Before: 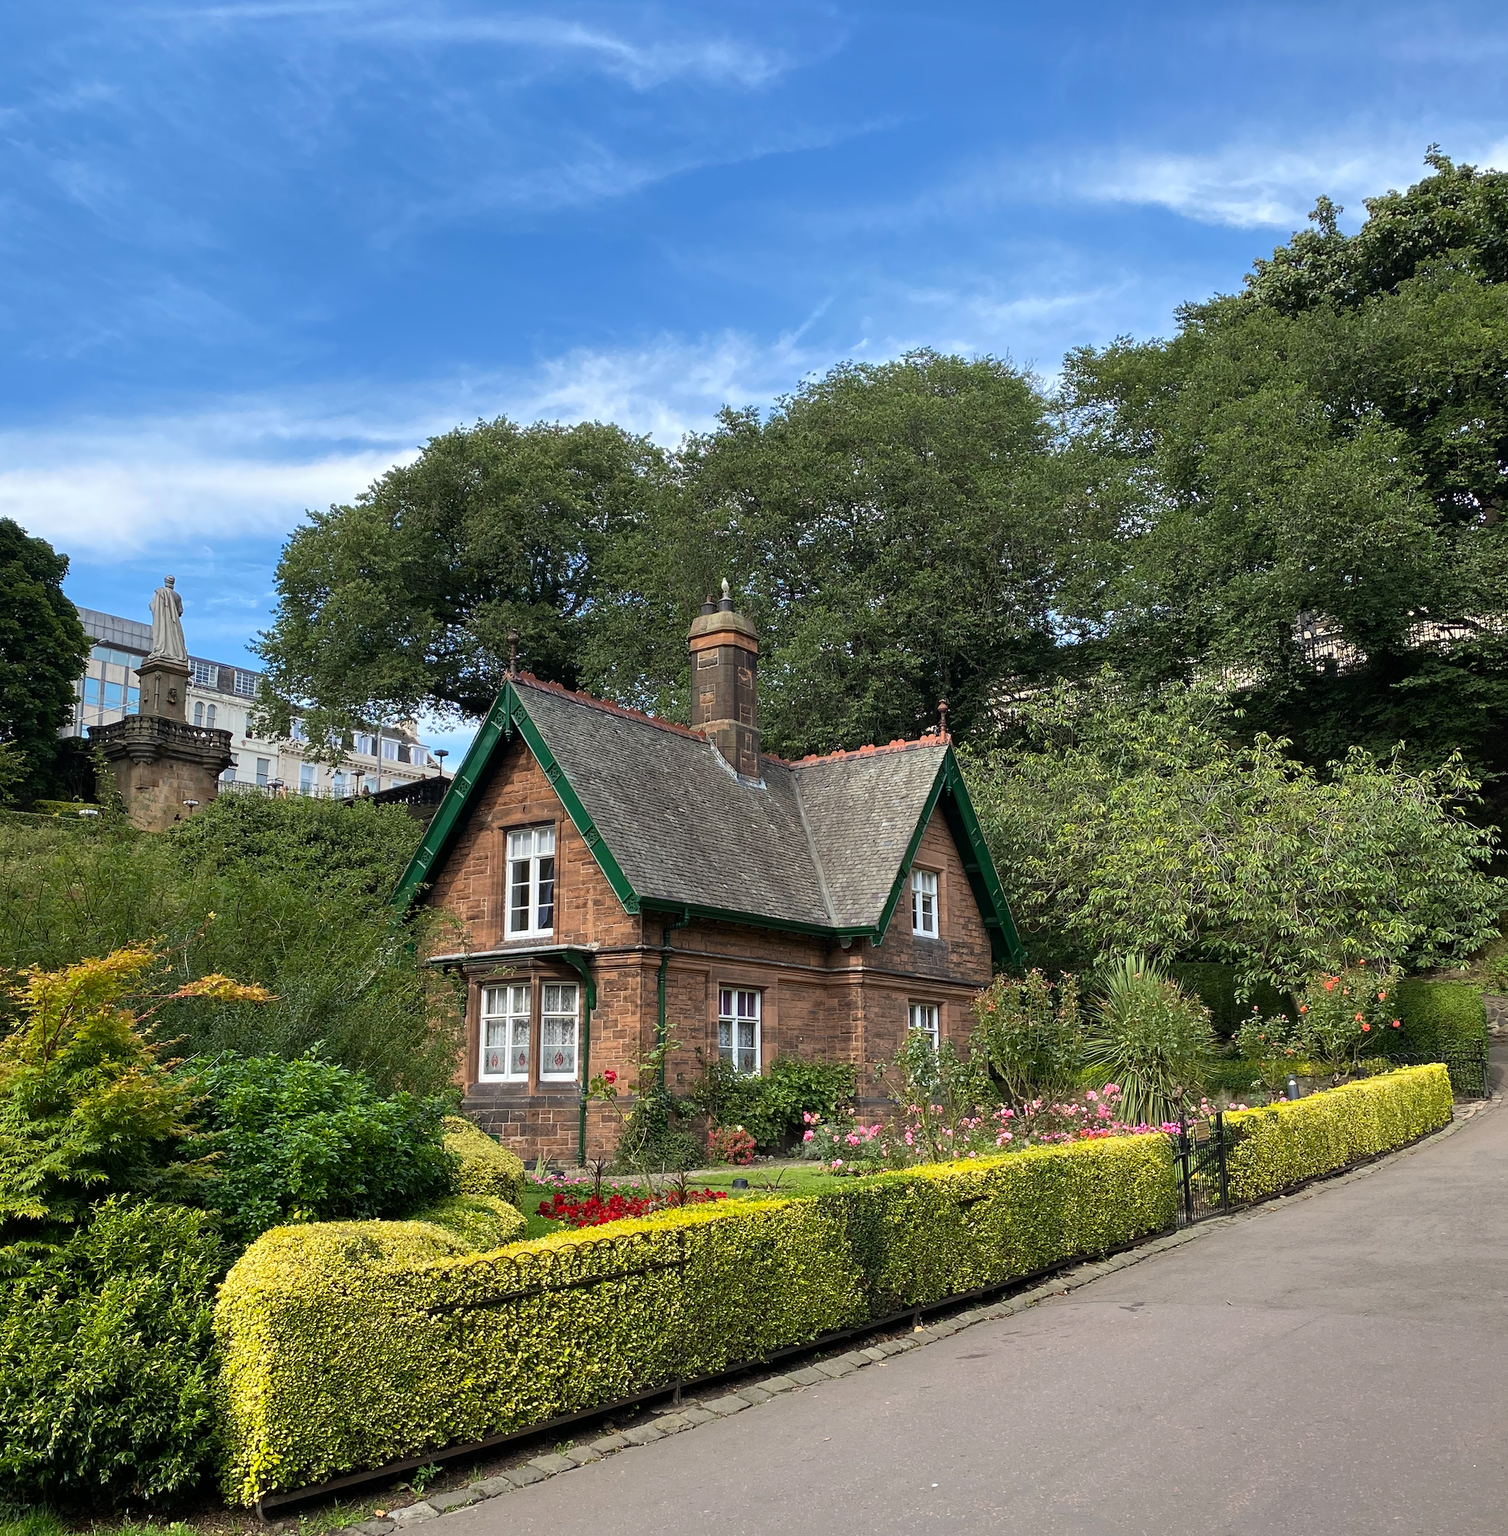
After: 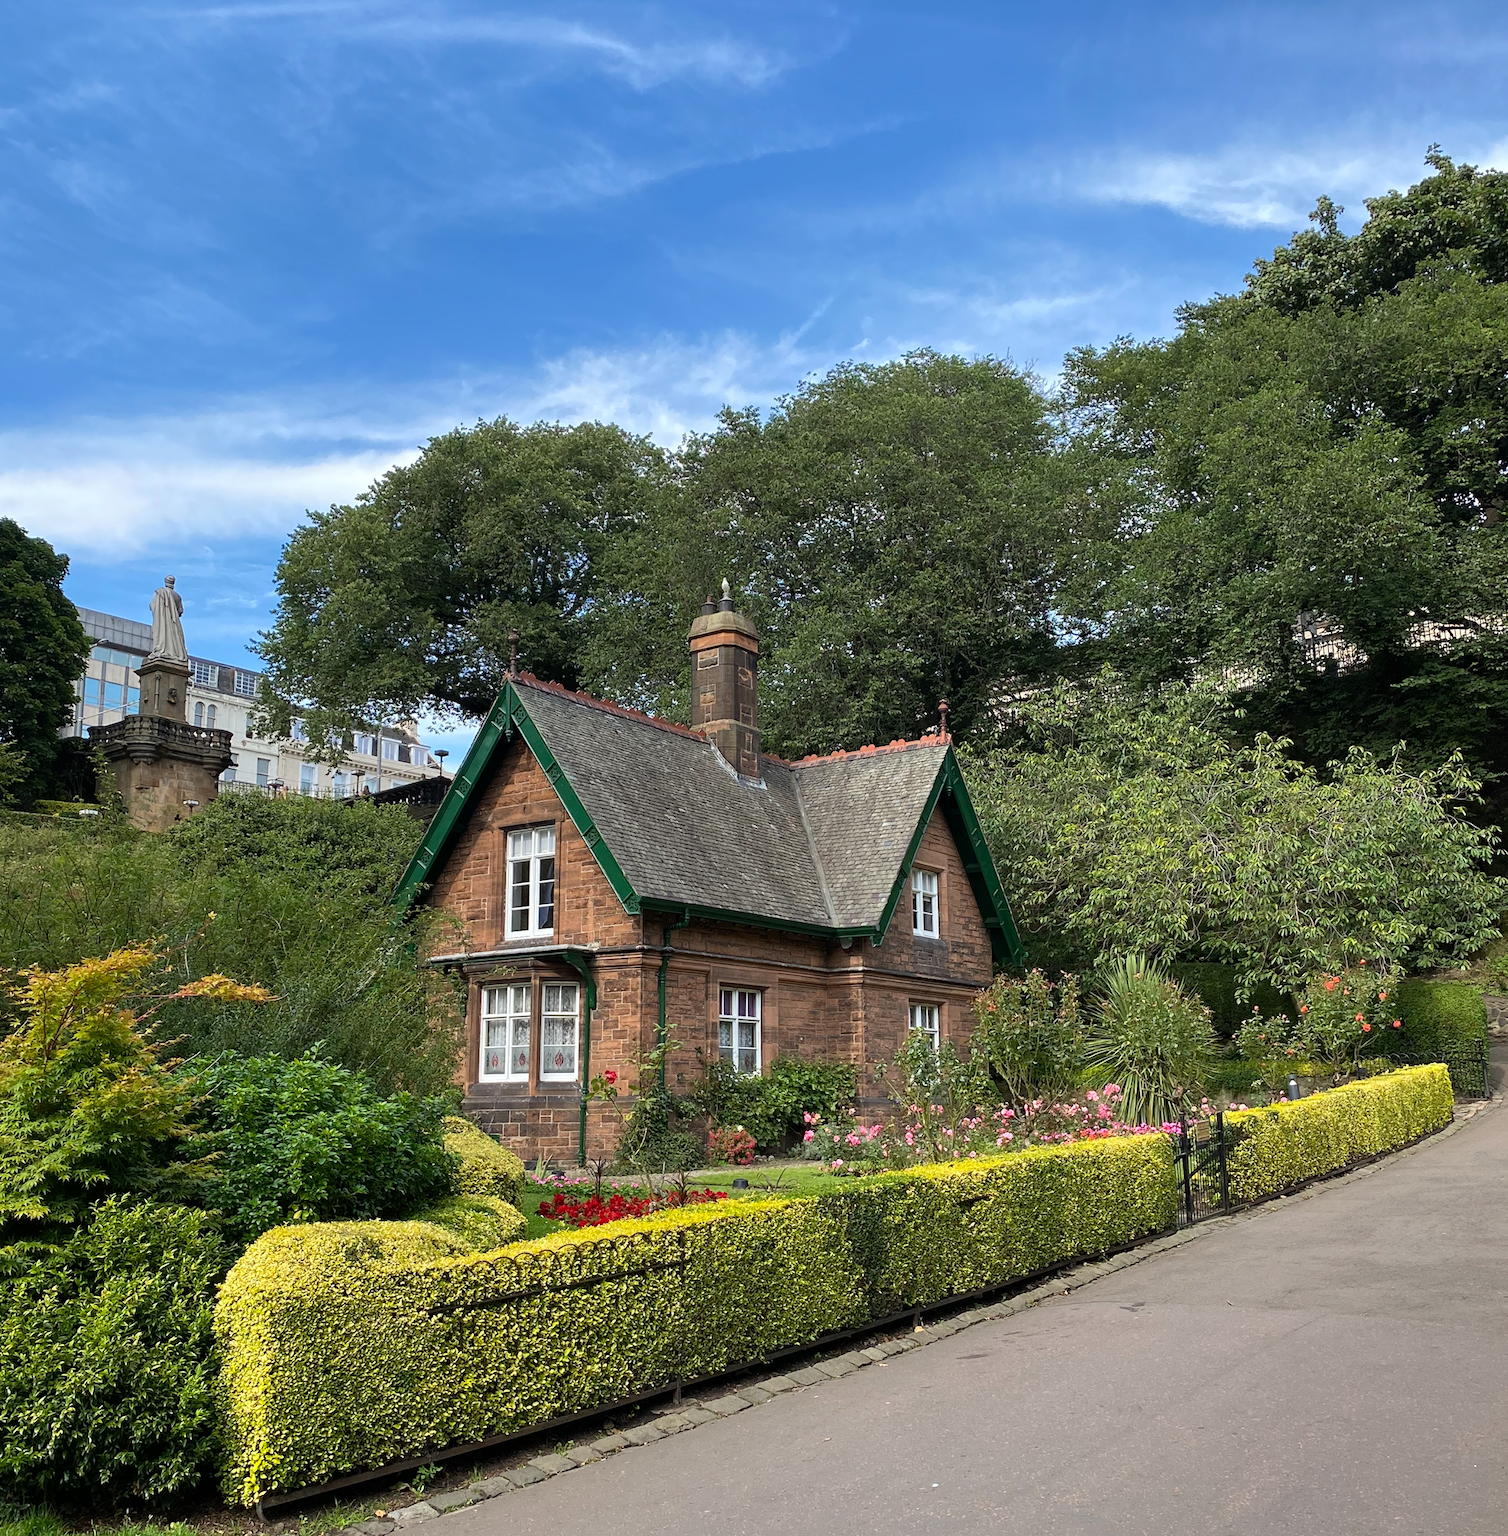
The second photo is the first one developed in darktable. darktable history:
tone equalizer: edges refinement/feathering 500, mask exposure compensation -1.57 EV, preserve details no
color correction: highlights a* -0.115, highlights b* 0.08
